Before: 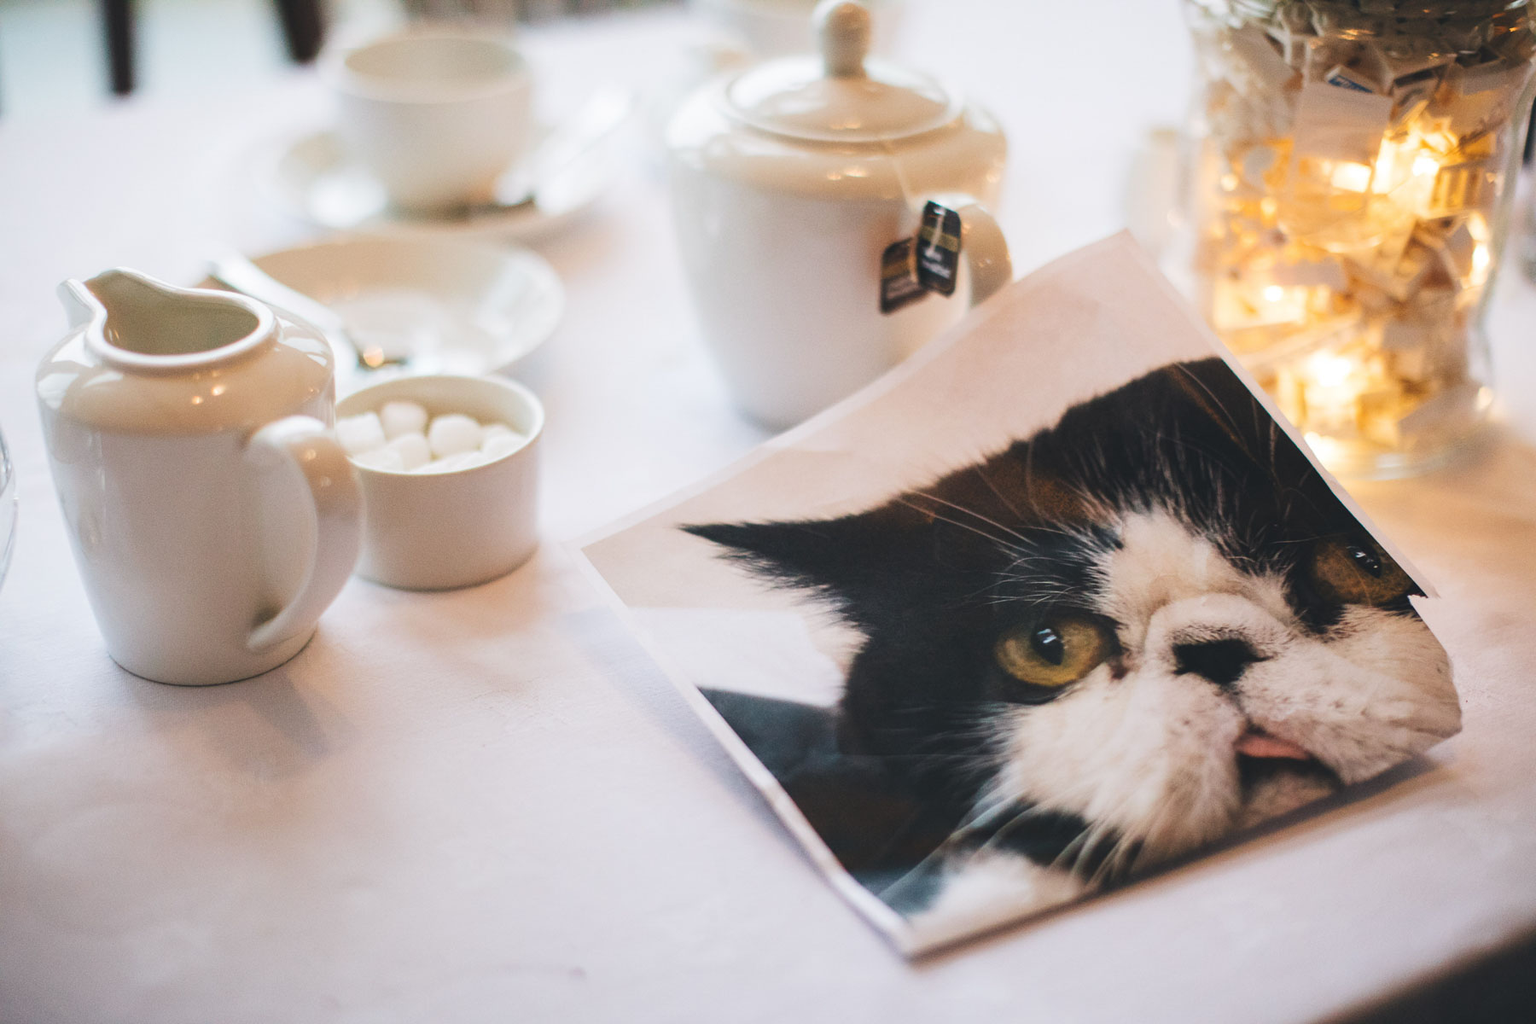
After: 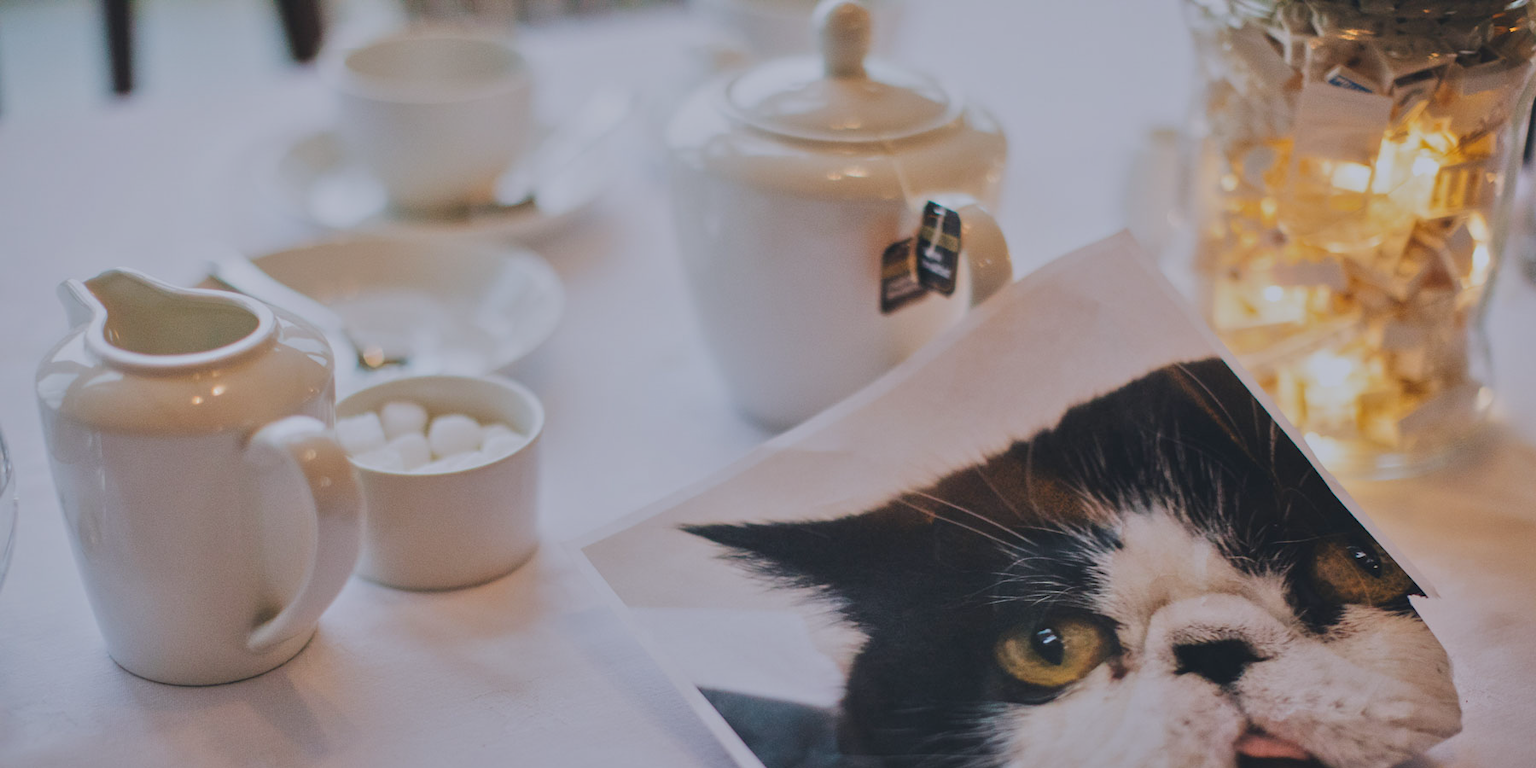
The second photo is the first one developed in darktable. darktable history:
white balance: red 0.984, blue 1.059
crop: bottom 24.967%
tone equalizer: -8 EV -0.002 EV, -7 EV 0.005 EV, -6 EV -0.008 EV, -5 EV 0.007 EV, -4 EV -0.042 EV, -3 EV -0.233 EV, -2 EV -0.662 EV, -1 EV -0.983 EV, +0 EV -0.969 EV, smoothing diameter 2%, edges refinement/feathering 20, mask exposure compensation -1.57 EV, filter diffusion 5
